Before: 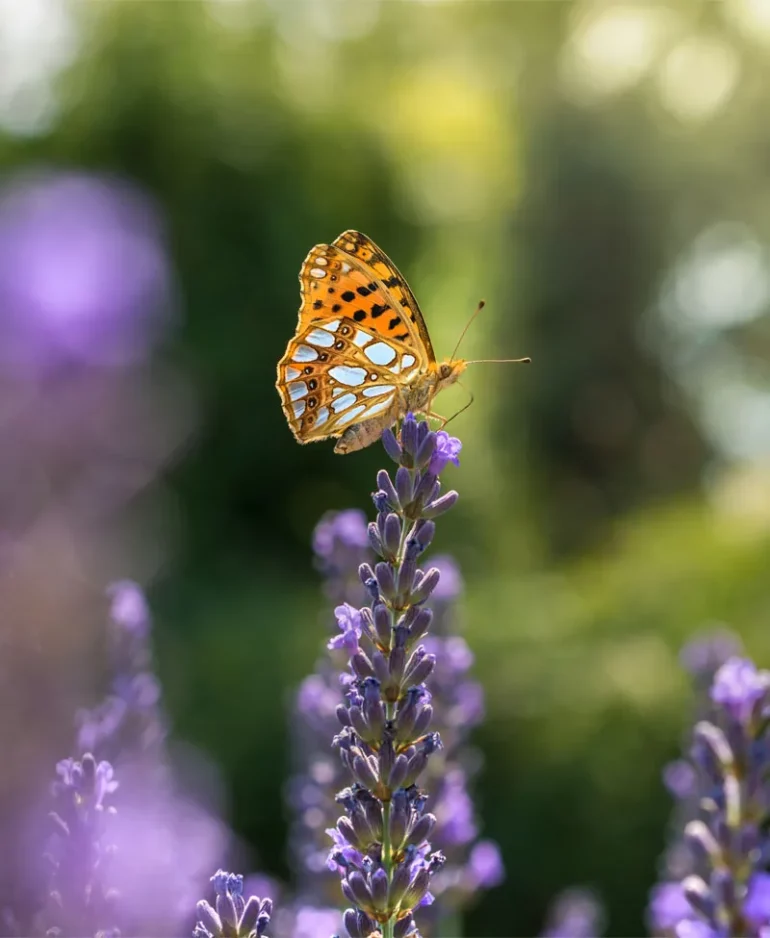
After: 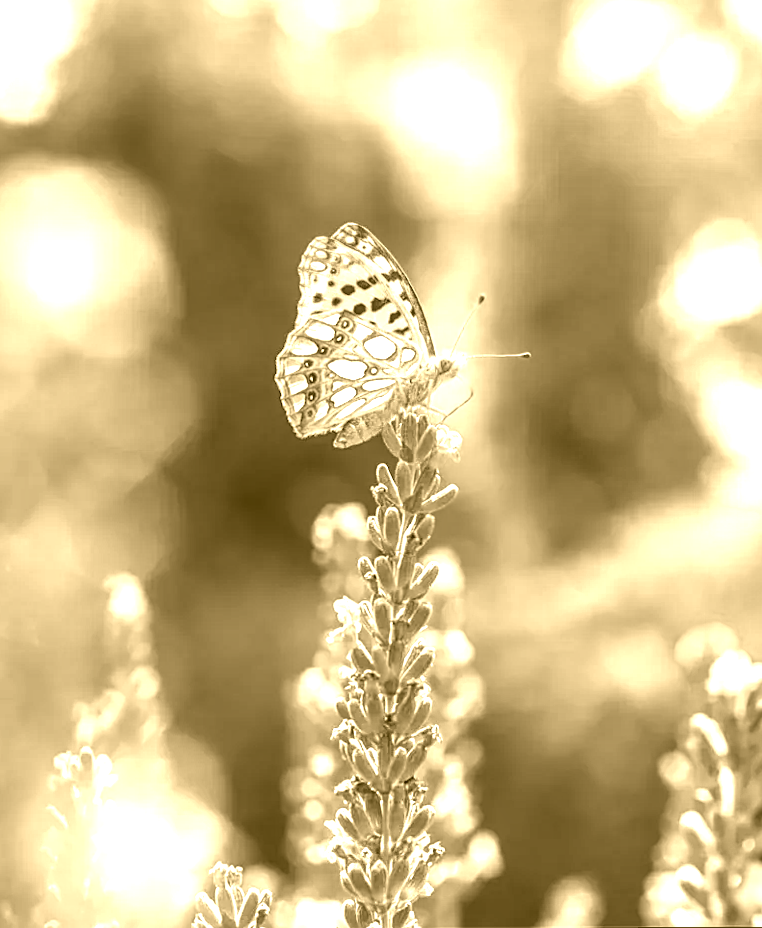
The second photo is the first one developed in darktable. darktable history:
sharpen: on, module defaults
rotate and perspective: rotation 0.174°, lens shift (vertical) 0.013, lens shift (horizontal) 0.019, shear 0.001, automatic cropping original format, crop left 0.007, crop right 0.991, crop top 0.016, crop bottom 0.997
white balance: red 0.98, blue 1.61
colorize: hue 36°, source mix 100%
local contrast: highlights 61%, detail 143%, midtone range 0.428
color zones: curves: ch0 [(0.004, 0.306) (0.107, 0.448) (0.252, 0.656) (0.41, 0.398) (0.595, 0.515) (0.768, 0.628)]; ch1 [(0.07, 0.323) (0.151, 0.452) (0.252, 0.608) (0.346, 0.221) (0.463, 0.189) (0.61, 0.368) (0.735, 0.395) (0.921, 0.412)]; ch2 [(0, 0.476) (0.132, 0.512) (0.243, 0.512) (0.397, 0.48) (0.522, 0.376) (0.634, 0.536) (0.761, 0.46)]
shadows and highlights: shadows 32.83, highlights -47.7, soften with gaussian
color correction: saturation 1.34
